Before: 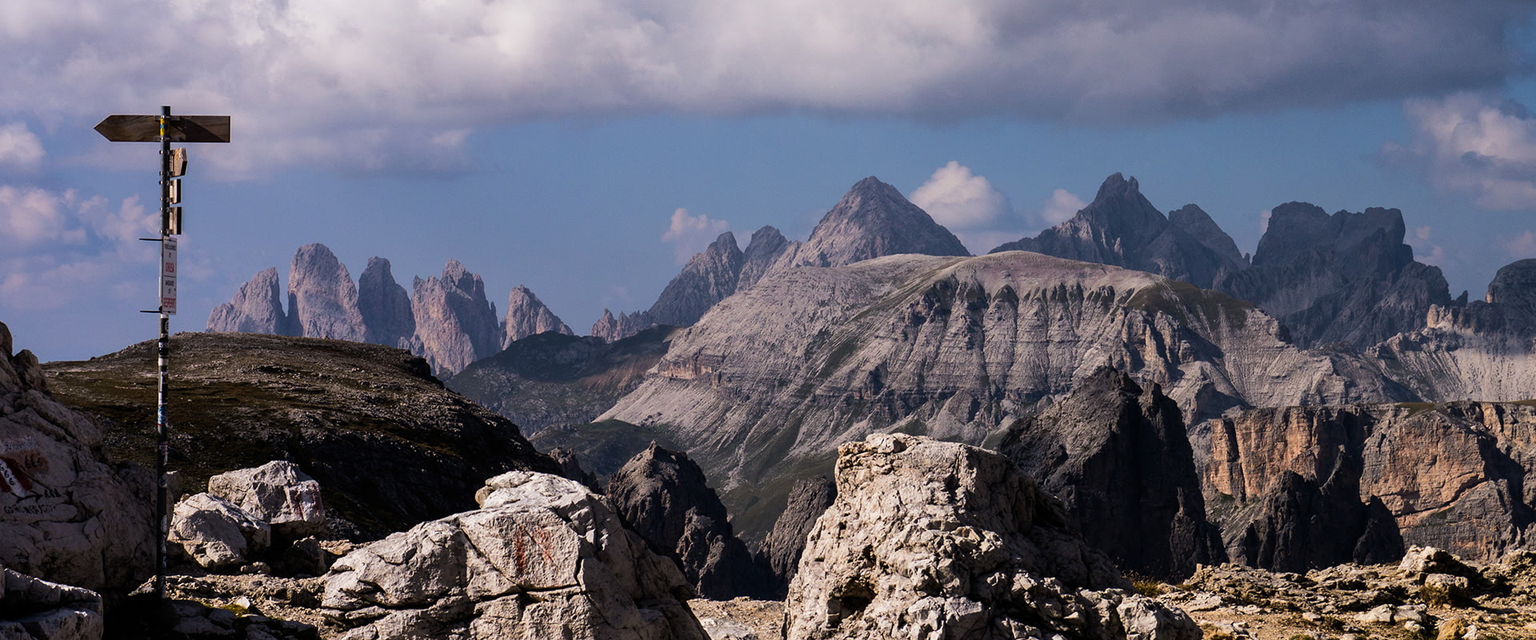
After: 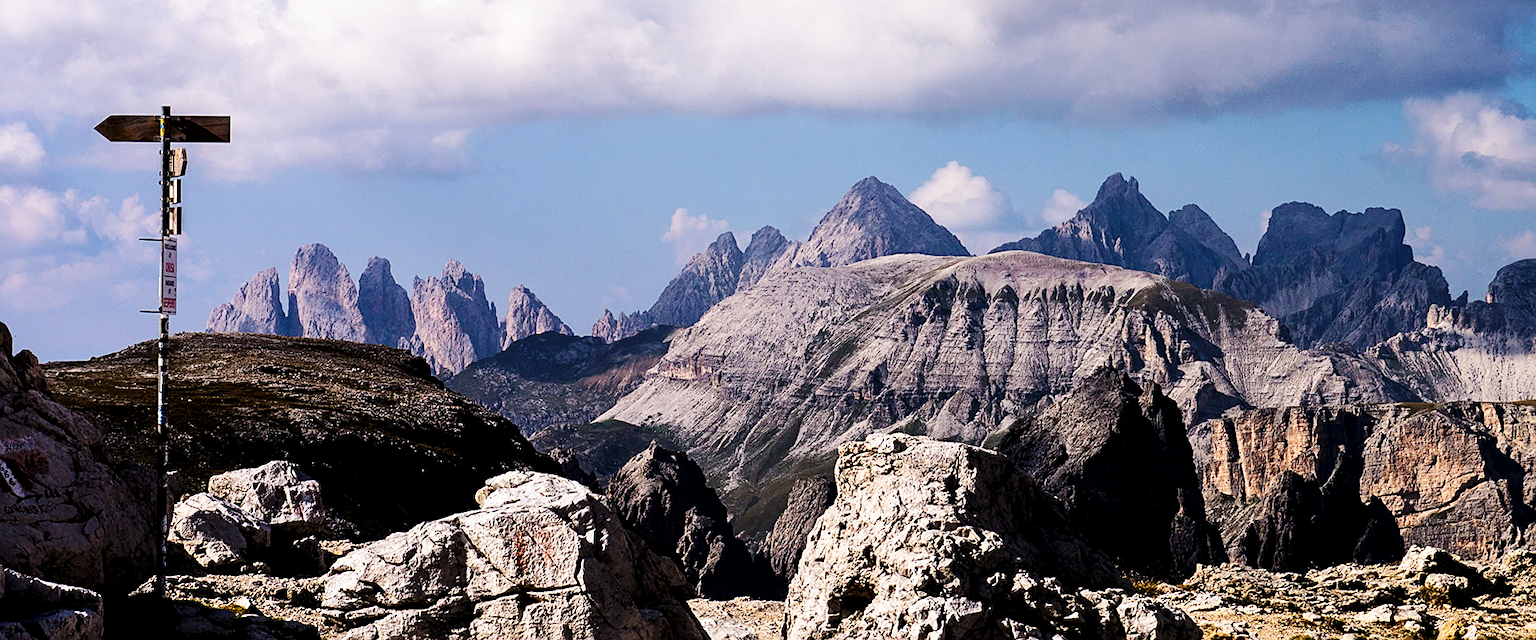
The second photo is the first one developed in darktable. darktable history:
sharpen: on, module defaults
exposure: black level correction 0.005, exposure 0.286 EV, compensate highlight preservation false
base curve: curves: ch0 [(0, 0) (0.036, 0.025) (0.121, 0.166) (0.206, 0.329) (0.605, 0.79) (1, 1)], preserve colors none
